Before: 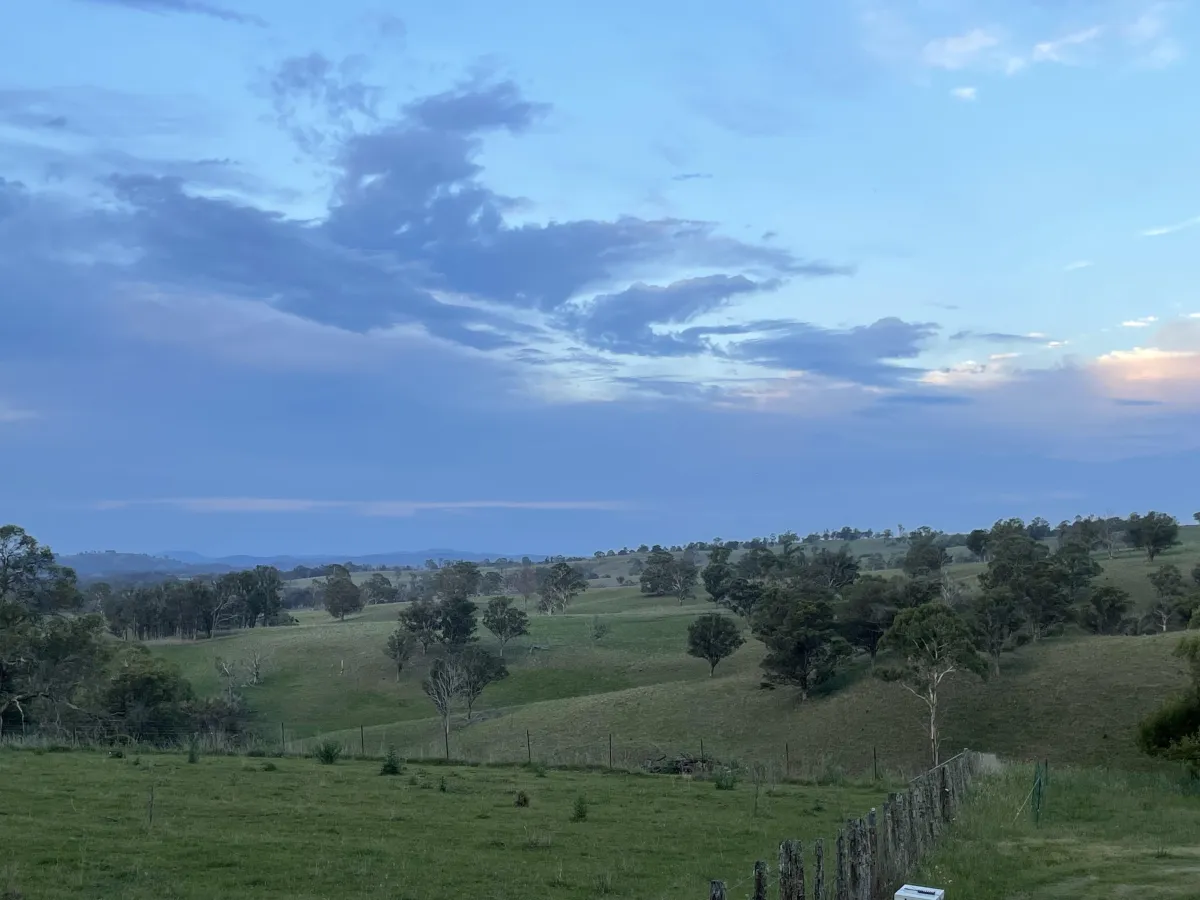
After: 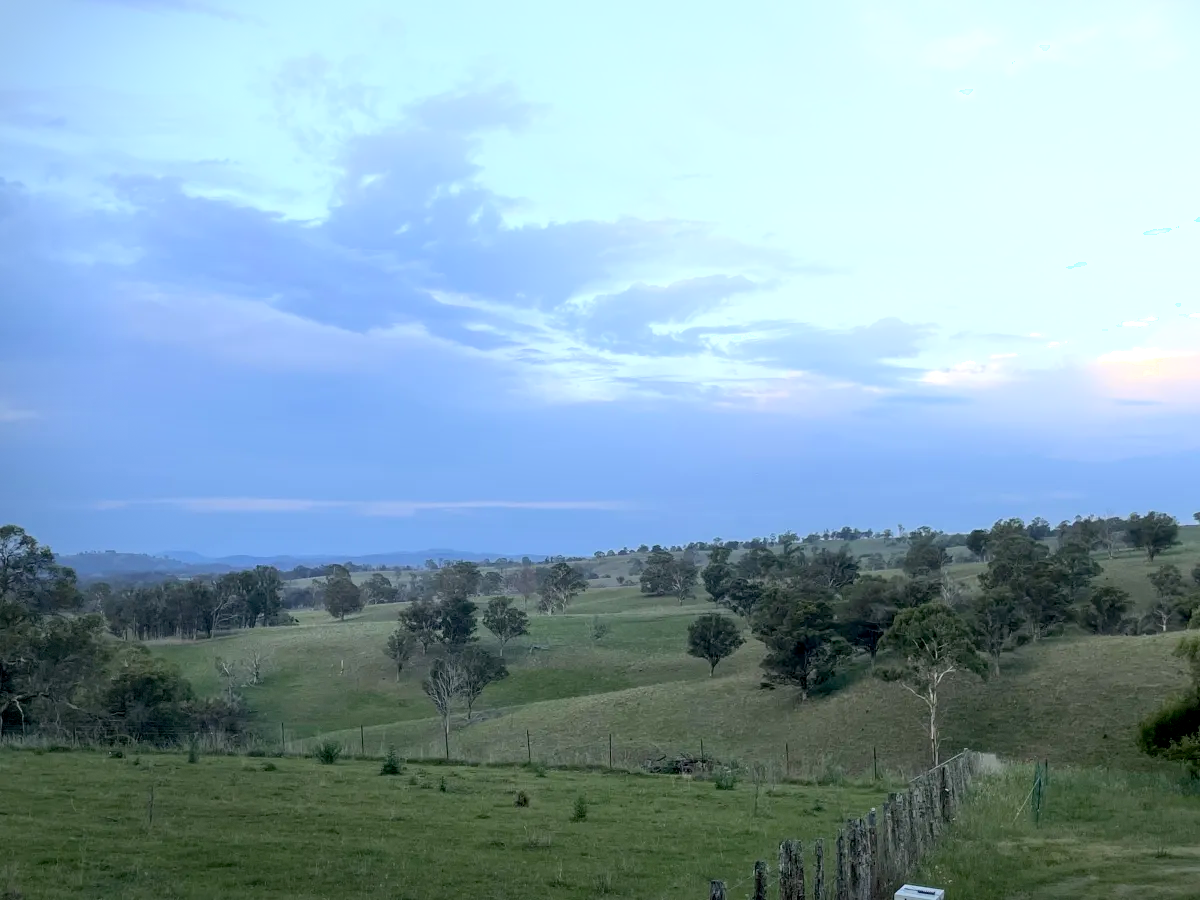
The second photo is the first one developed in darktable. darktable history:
shadows and highlights: highlights 71.14, soften with gaussian
vignetting: fall-off start 100.55%, brightness -0.377, saturation 0.009, center (0.219, -0.231), width/height ratio 1.305, dithering 8-bit output
exposure: black level correction 0.005, exposure 0.417 EV, compensate highlight preservation false
